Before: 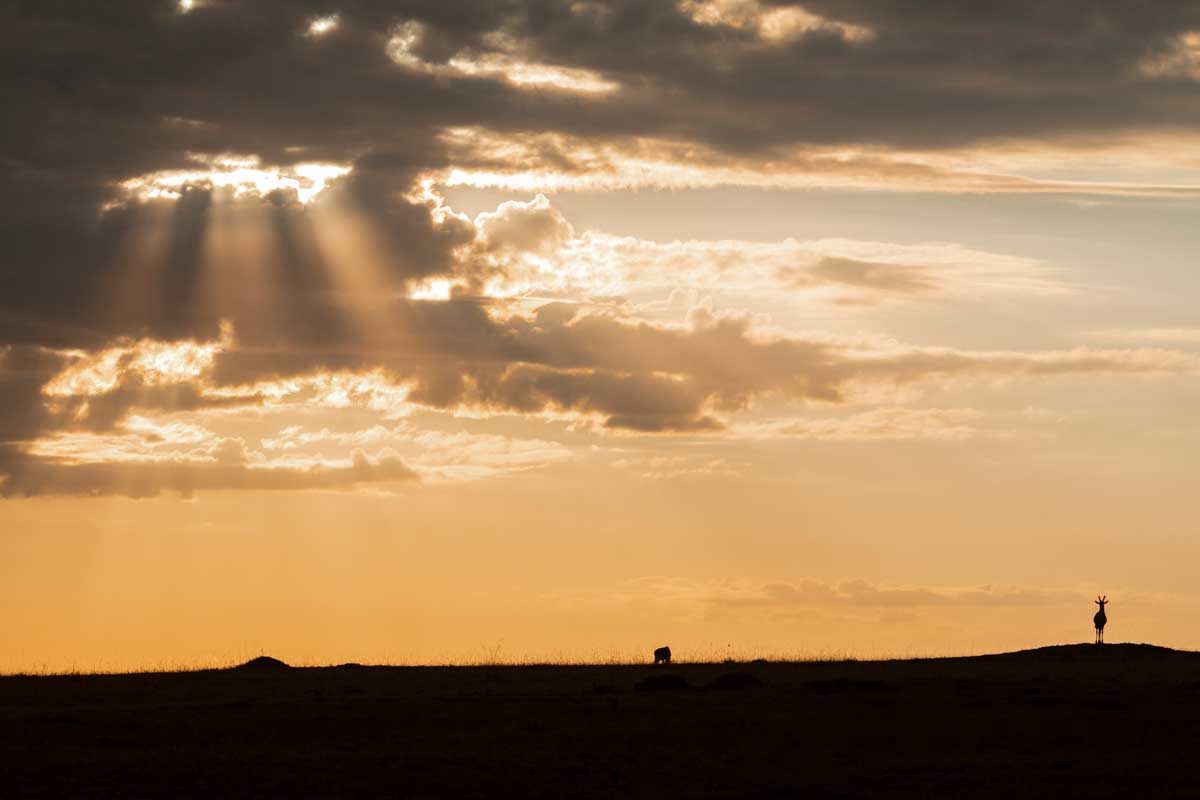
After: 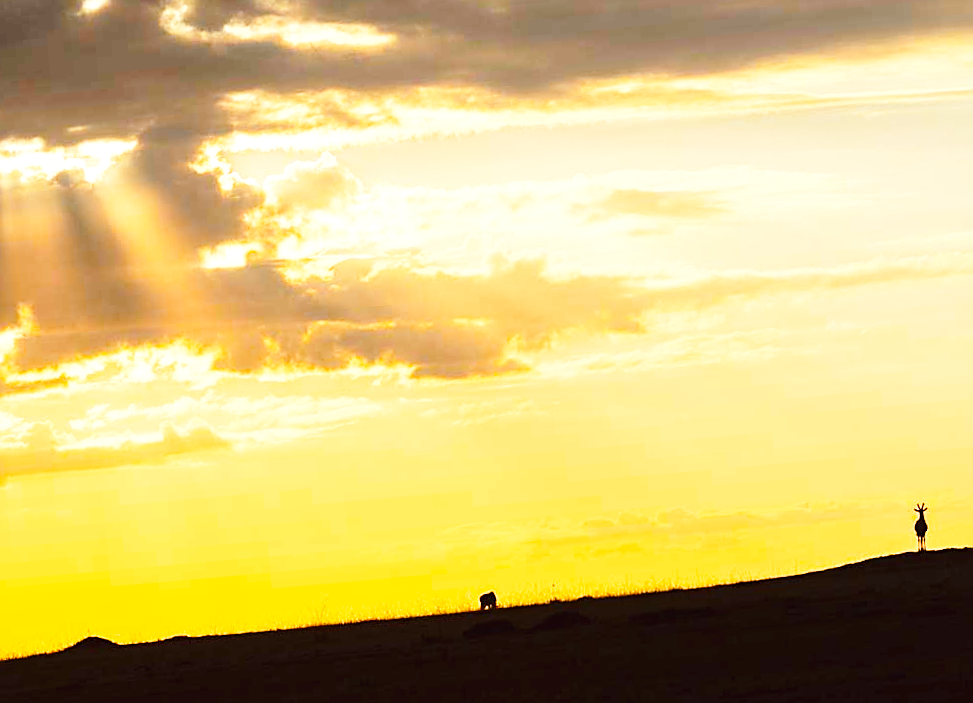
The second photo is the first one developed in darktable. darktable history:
sharpen: on, module defaults
exposure: black level correction -0.002, exposure 0.54 EV, compensate highlight preservation false
color correction: highlights a* -0.95, highlights b* 4.5, shadows a* 3.55
color balance rgb: perceptual saturation grading › global saturation 25%, global vibrance 20%
base curve: curves: ch0 [(0, 0) (0.028, 0.03) (0.121, 0.232) (0.46, 0.748) (0.859, 0.968) (1, 1)], preserve colors none
crop and rotate: left 14.584%
rotate and perspective: rotation -5°, crop left 0.05, crop right 0.952, crop top 0.11, crop bottom 0.89
